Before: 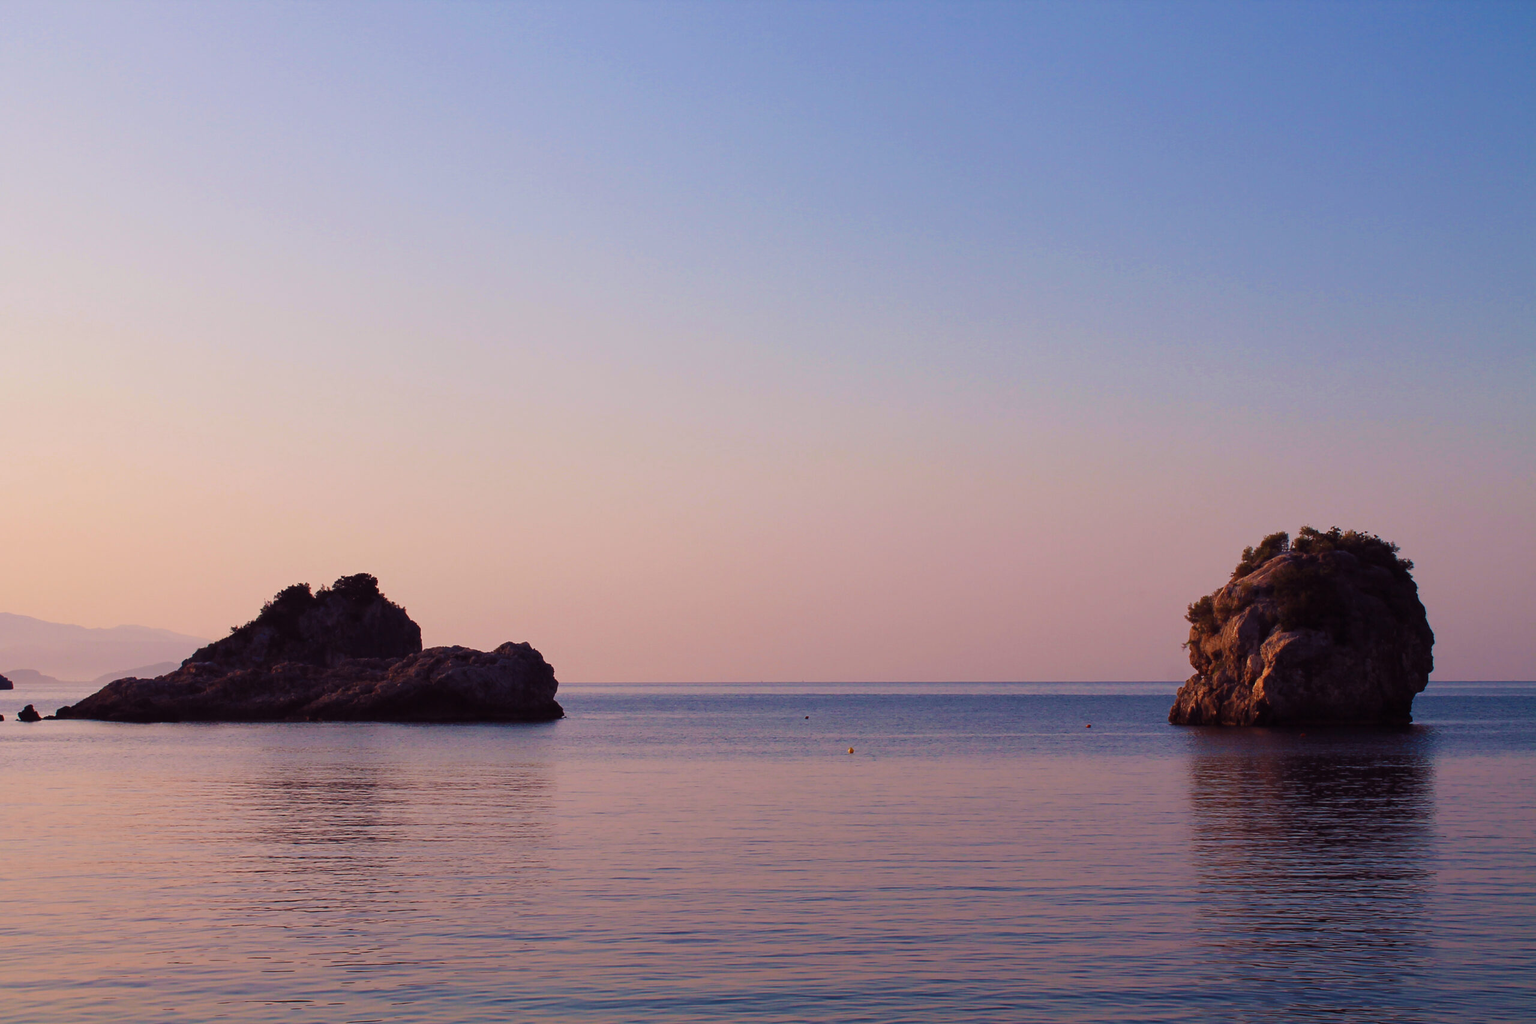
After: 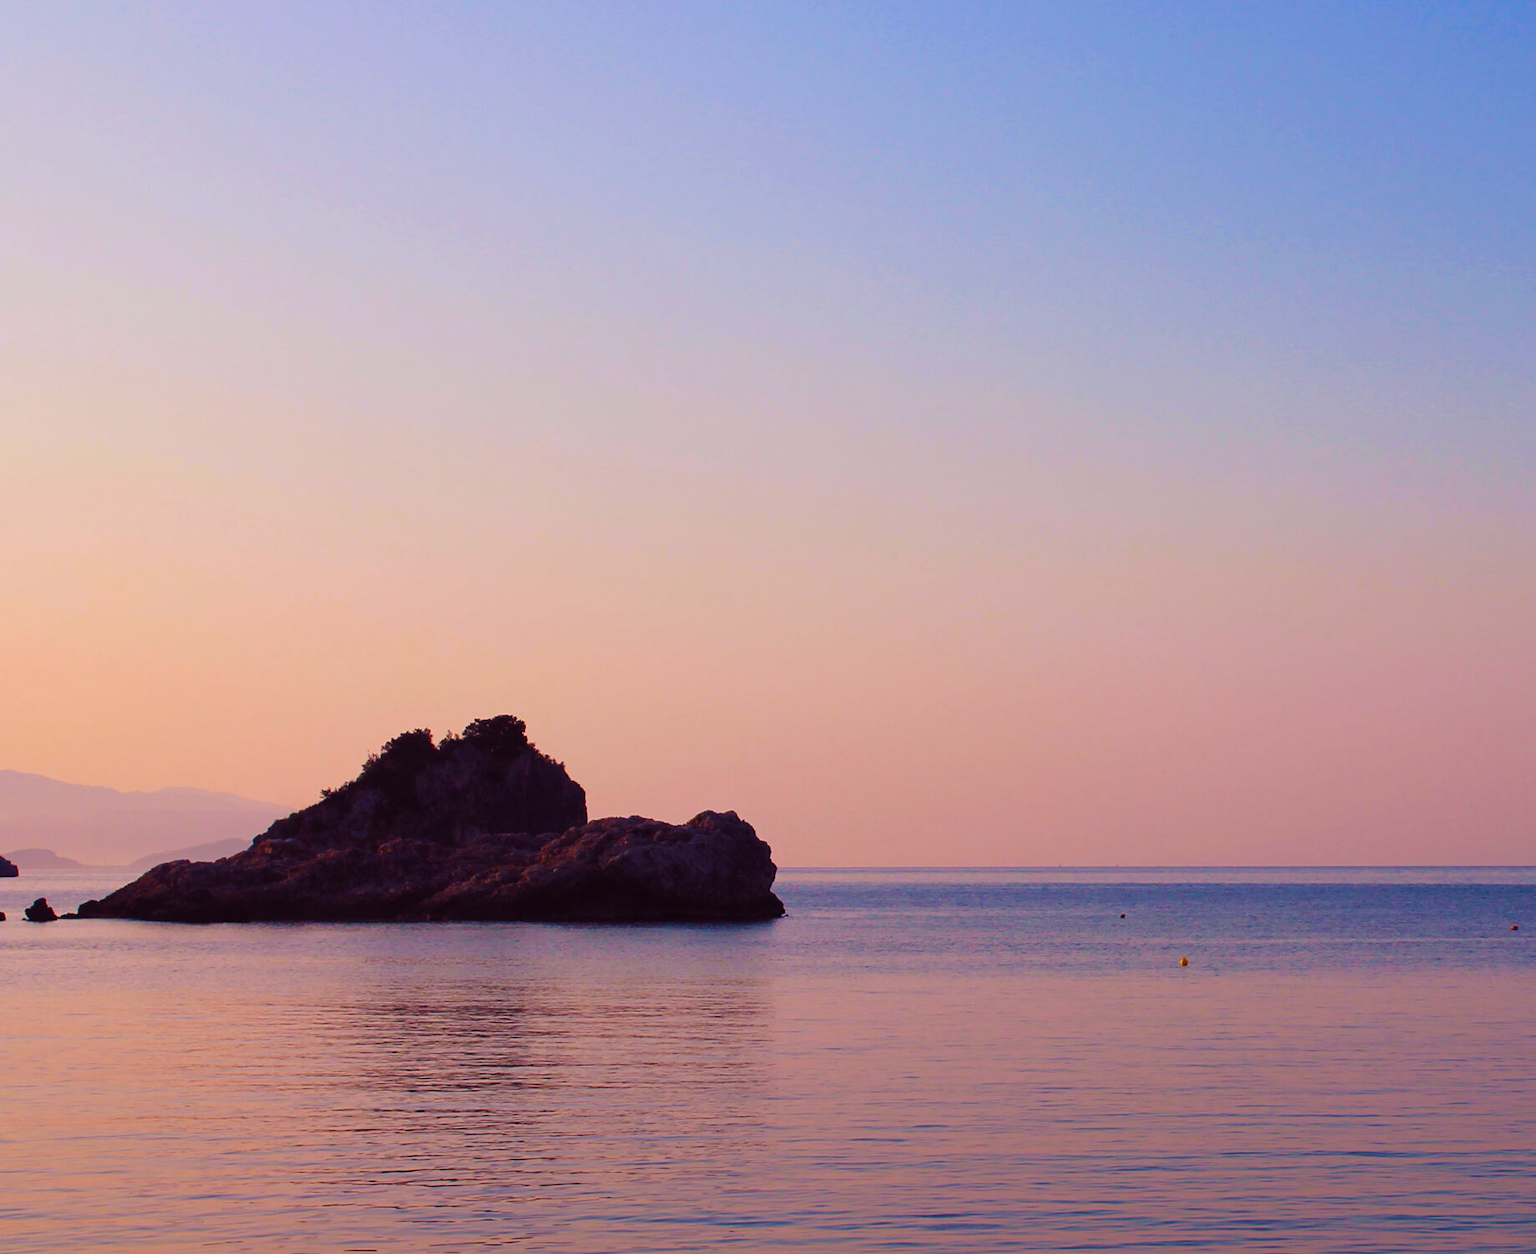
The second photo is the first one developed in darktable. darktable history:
color balance rgb: linear chroma grading › global chroma 15%, perceptual saturation grading › global saturation 30%
crop: top 5.803%, right 27.864%, bottom 5.804%
